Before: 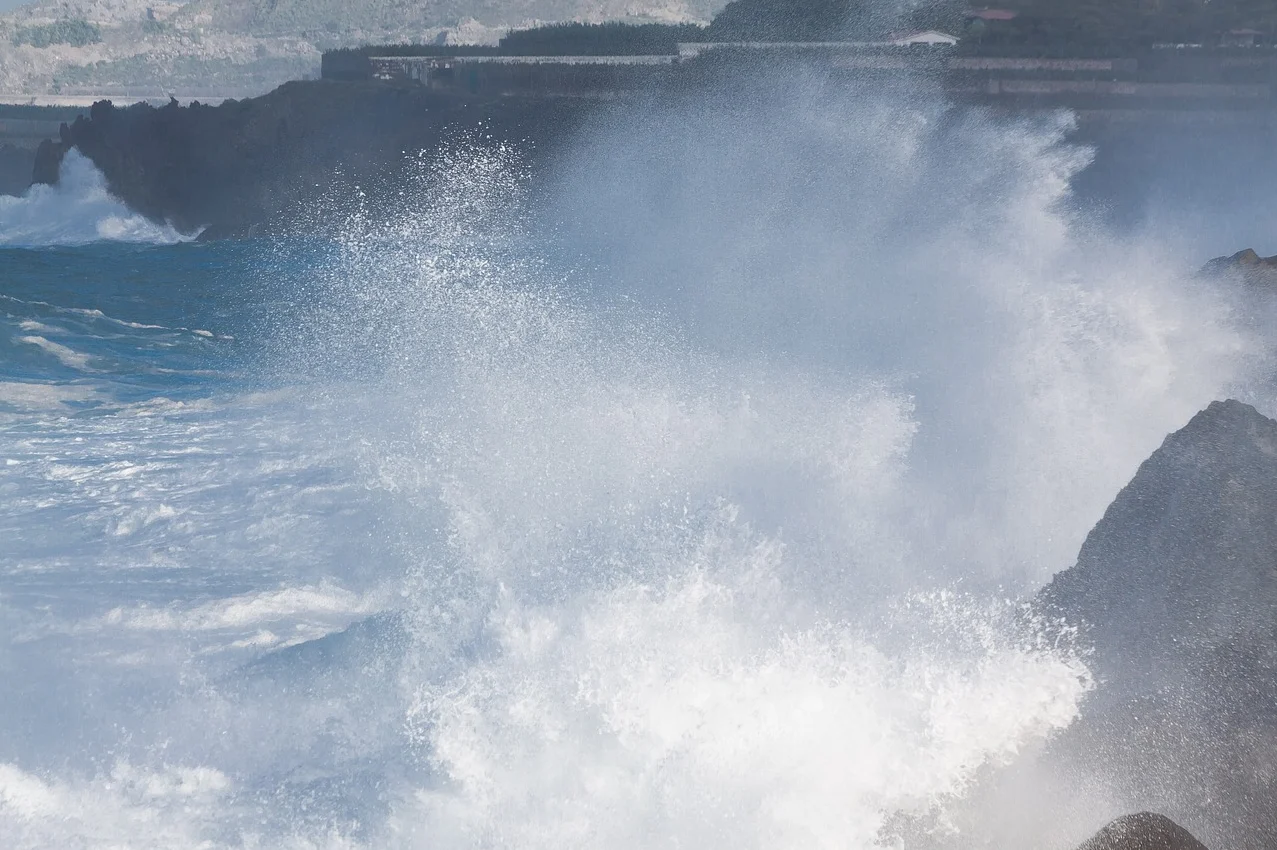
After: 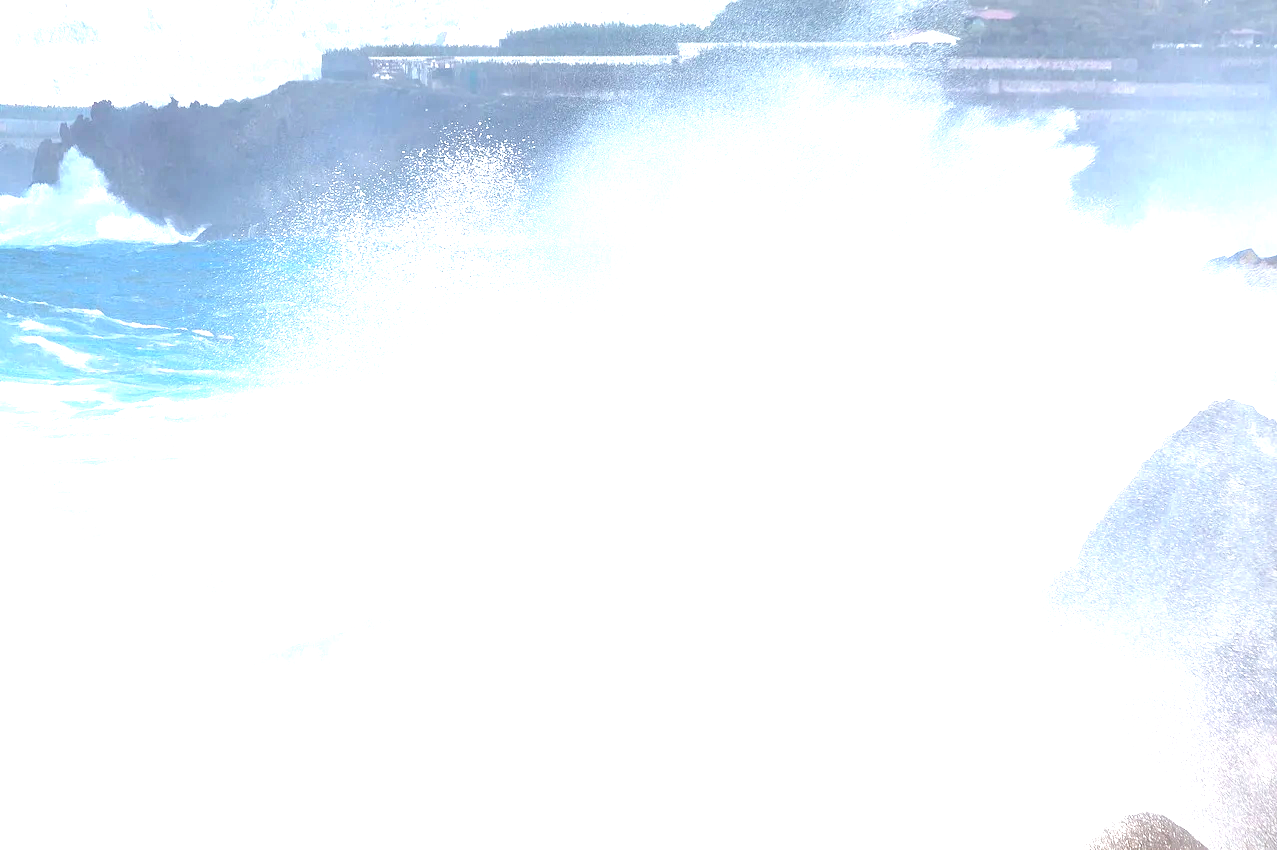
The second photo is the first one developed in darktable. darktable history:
exposure: exposure 2.281 EV, compensate highlight preservation false
